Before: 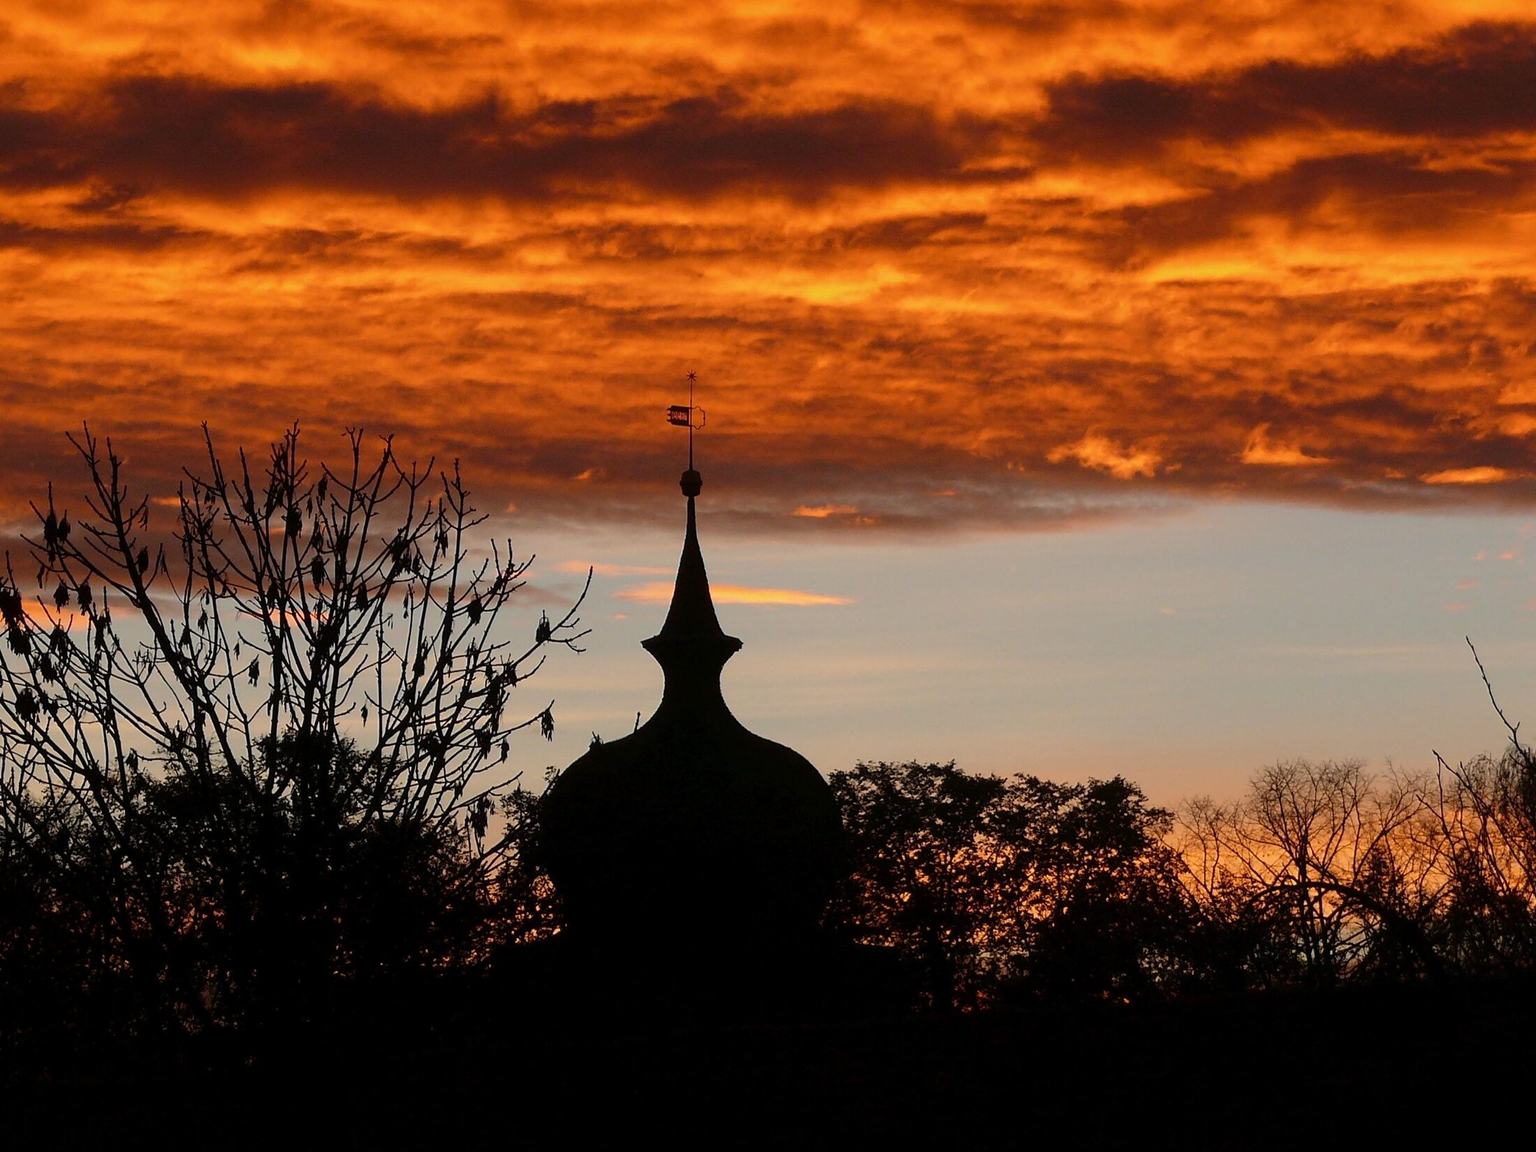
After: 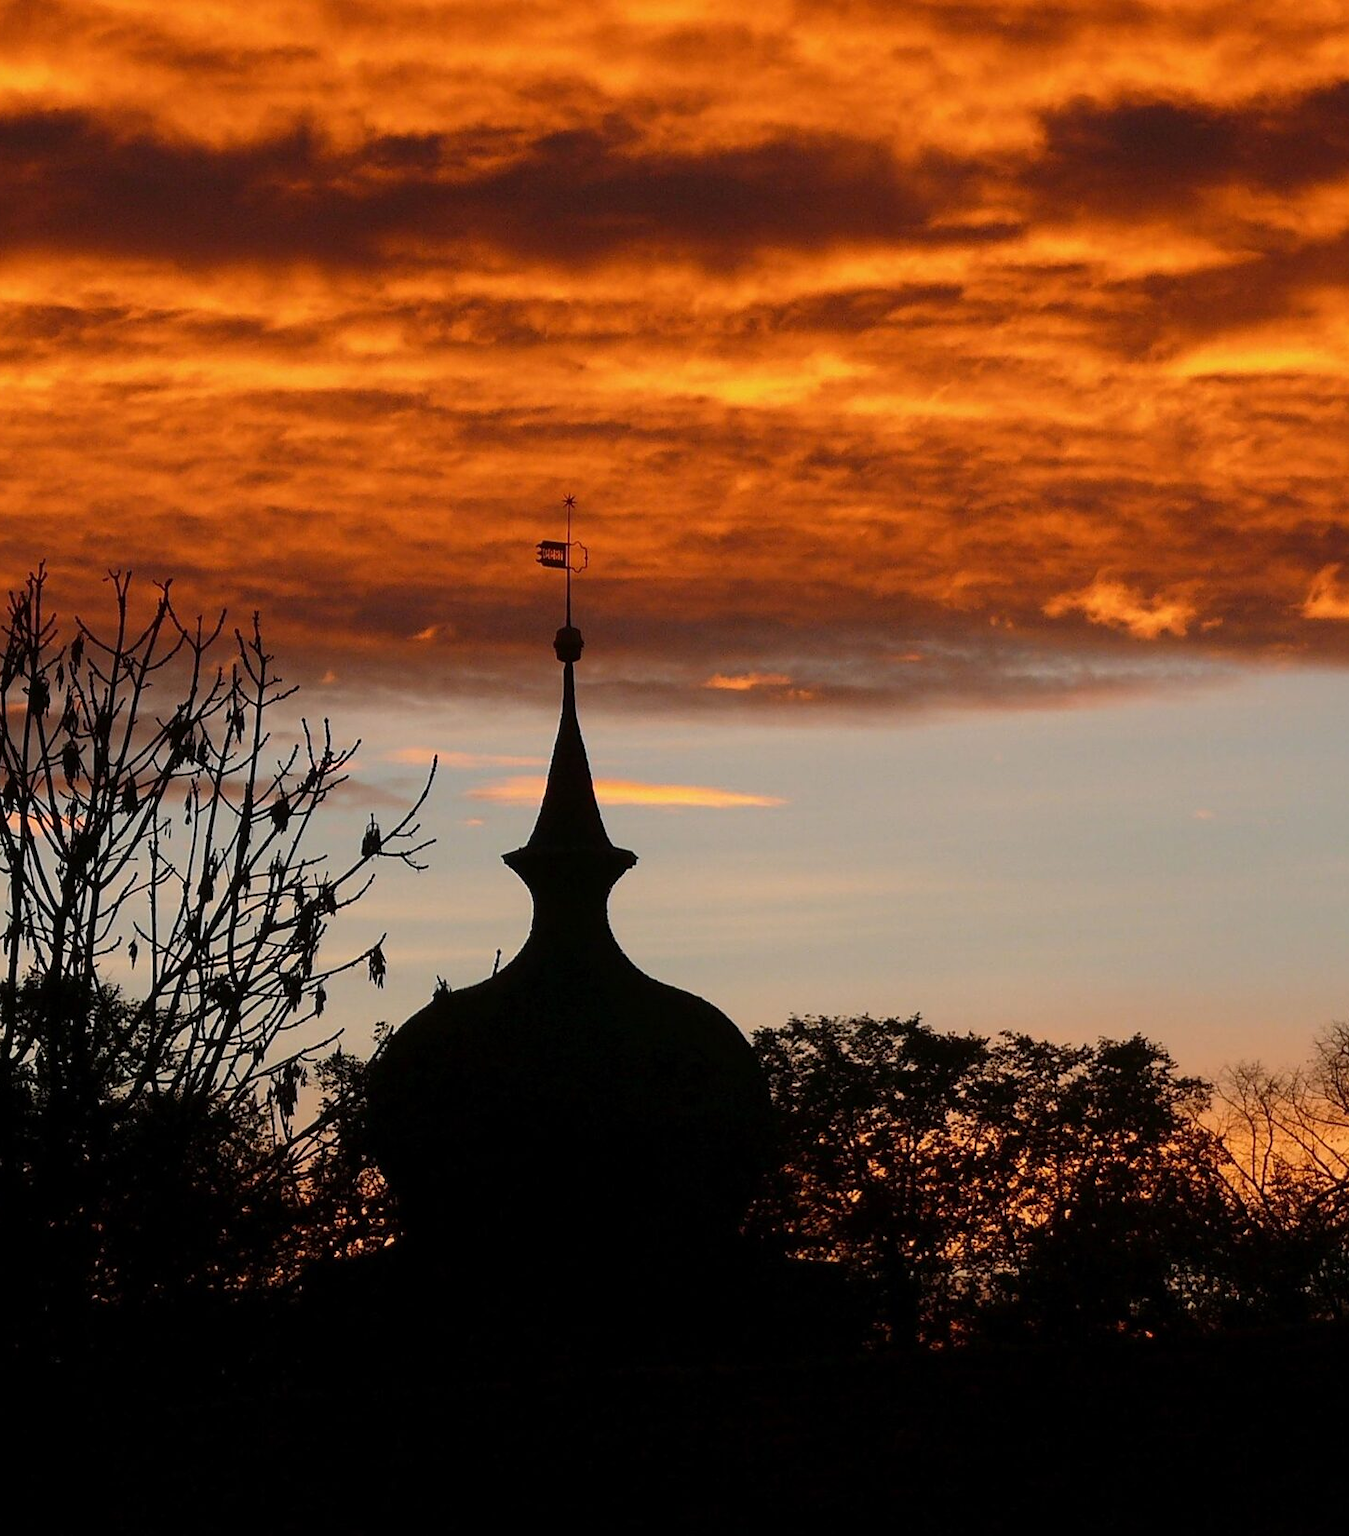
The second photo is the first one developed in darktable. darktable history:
crop: left 17.236%, right 16.85%
